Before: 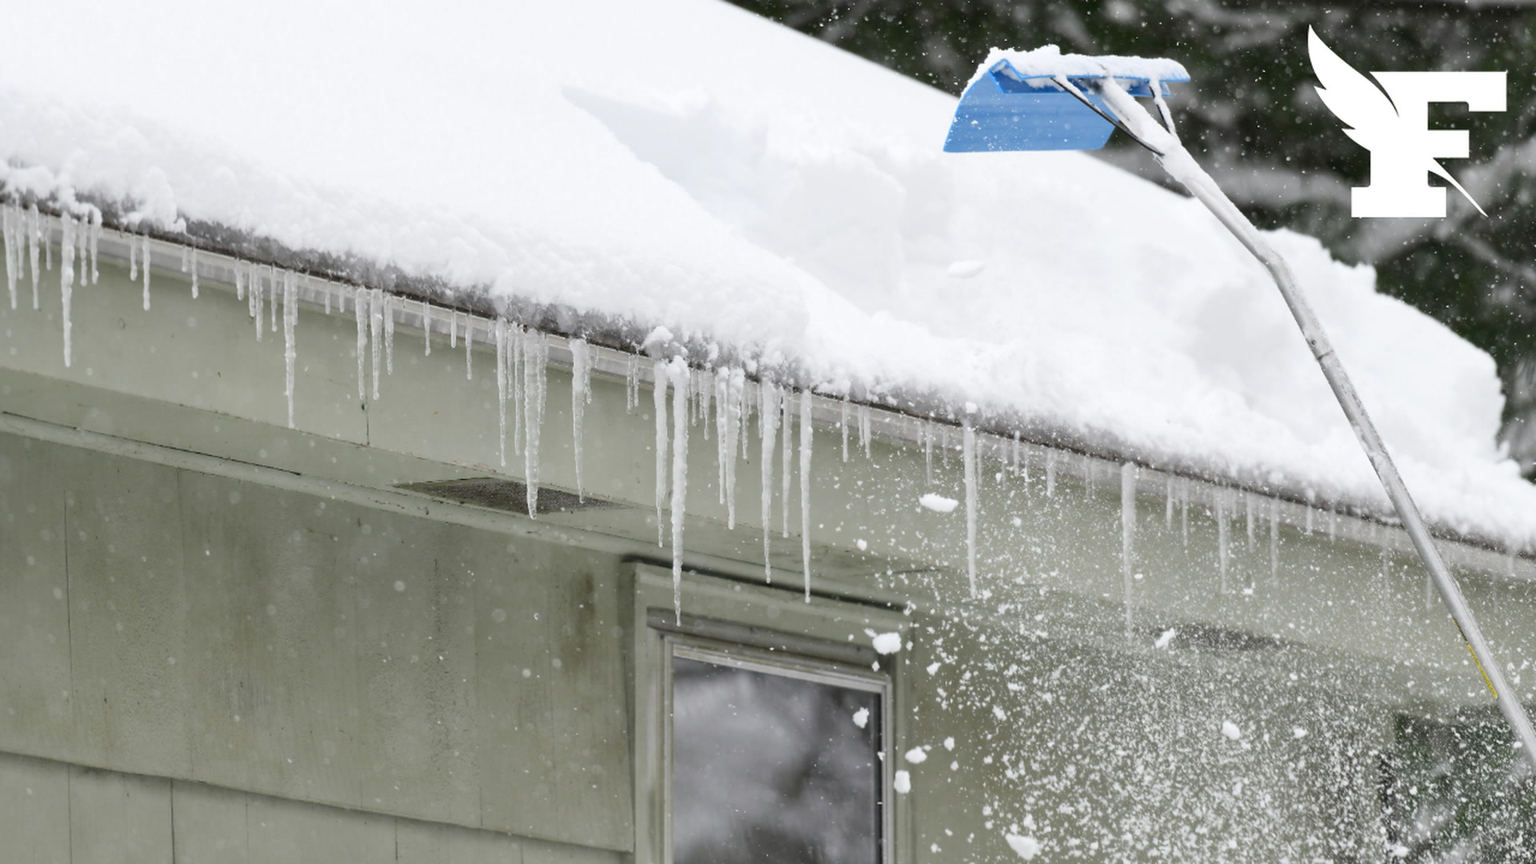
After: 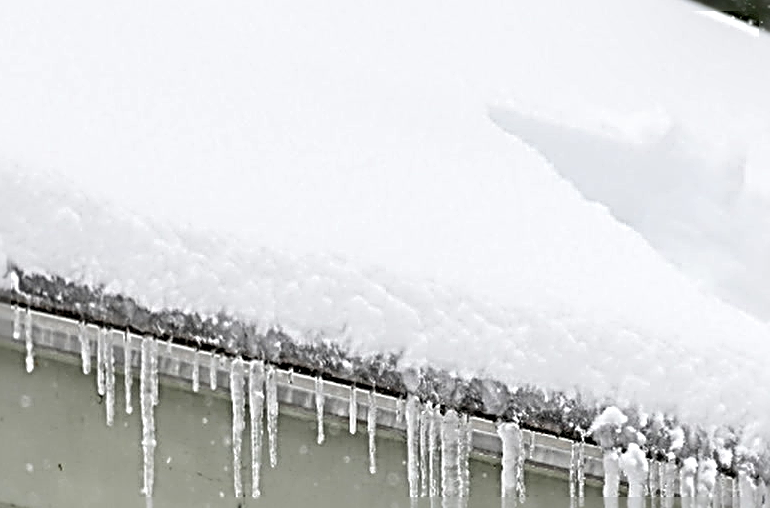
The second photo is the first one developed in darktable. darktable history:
crop and rotate: left 11.169%, top 0.107%, right 48.697%, bottom 52.829%
sharpen: radius 4.005, amount 1.997
local contrast: on, module defaults
